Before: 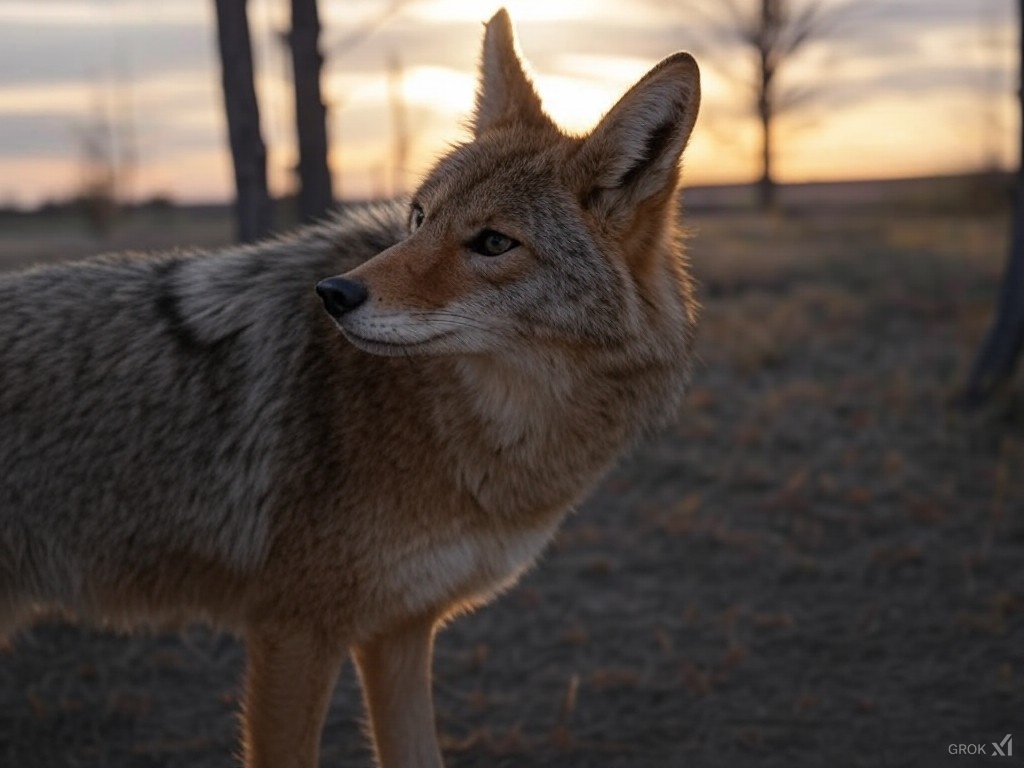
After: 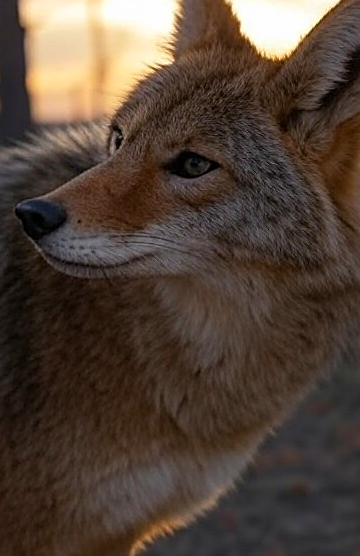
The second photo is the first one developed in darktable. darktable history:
crop and rotate: left 29.476%, top 10.214%, right 35.32%, bottom 17.333%
sharpen: on, module defaults
color balance rgb: perceptual saturation grading › global saturation 20%, global vibrance 20%
